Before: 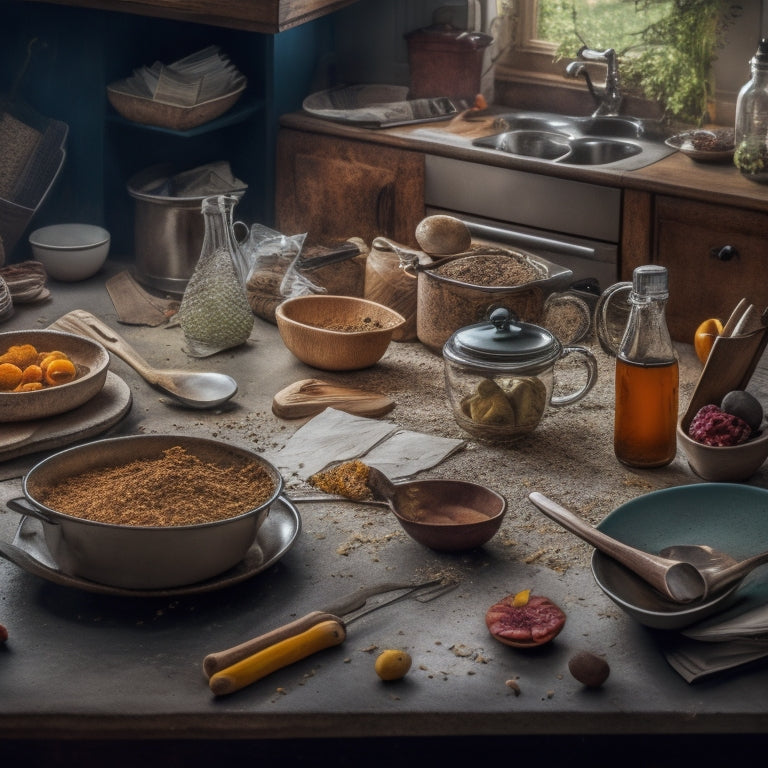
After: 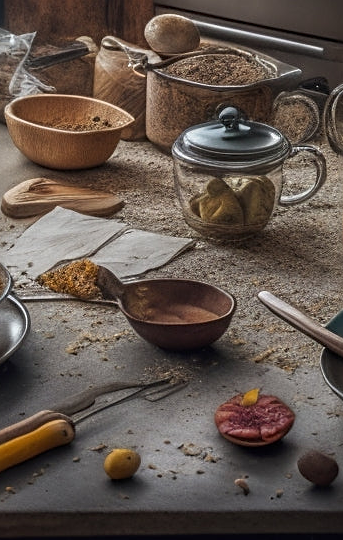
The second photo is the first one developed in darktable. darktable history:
crop: left 35.365%, top 26.214%, right 19.97%, bottom 3.363%
sharpen: on, module defaults
